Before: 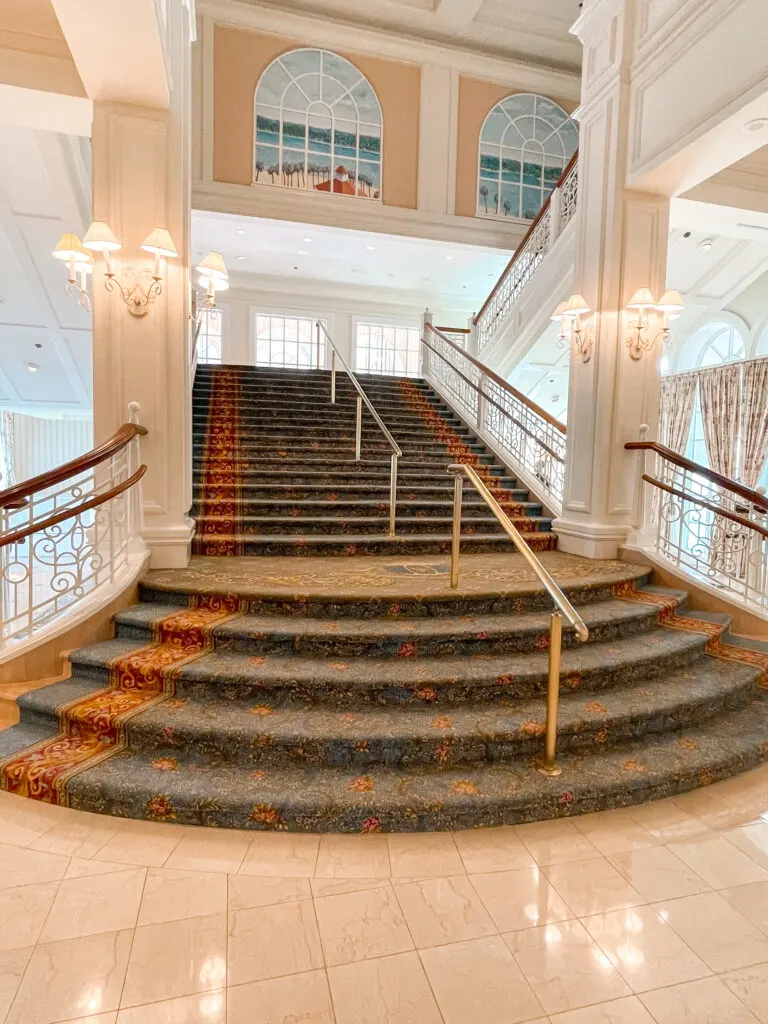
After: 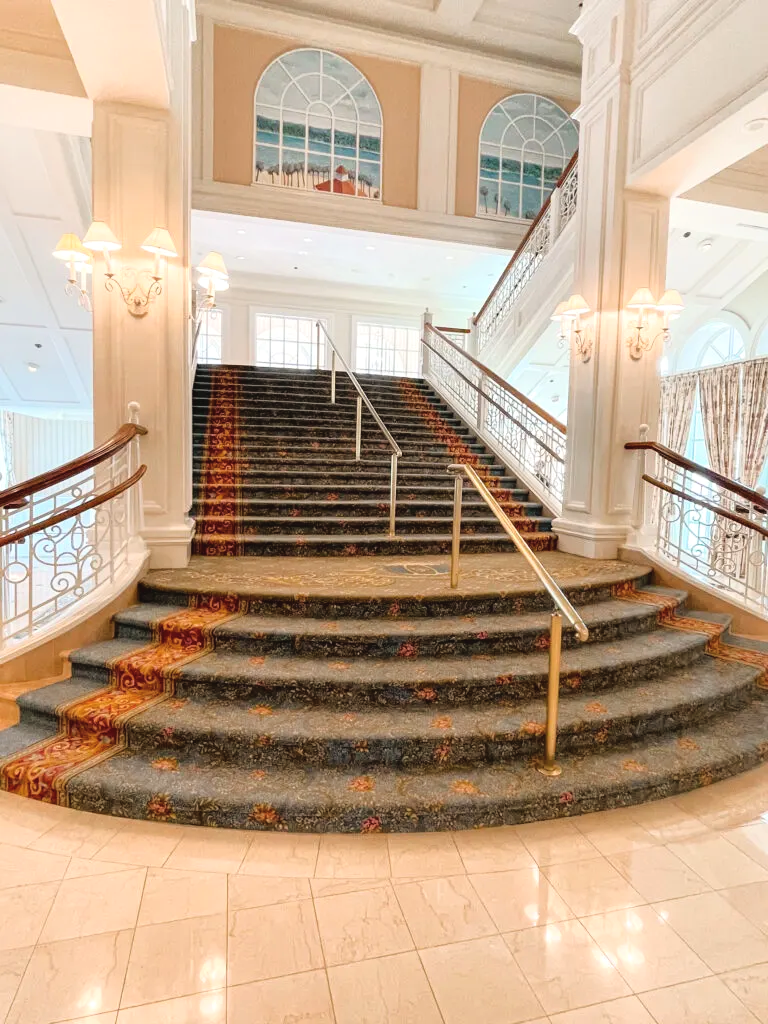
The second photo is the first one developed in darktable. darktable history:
tone curve: curves: ch0 [(0, 0.013) (0.117, 0.081) (0.257, 0.259) (0.408, 0.45) (0.611, 0.64) (0.81, 0.857) (1, 1)]; ch1 [(0, 0) (0.287, 0.198) (0.501, 0.506) (0.56, 0.584) (0.715, 0.741) (0.976, 0.992)]; ch2 [(0, 0) (0.369, 0.362) (0.5, 0.5) (0.537, 0.547) (0.59, 0.603) (0.681, 0.754) (1, 1)]
exposure: black level correction -0.005, exposure 0.056 EV, compensate highlight preservation false
